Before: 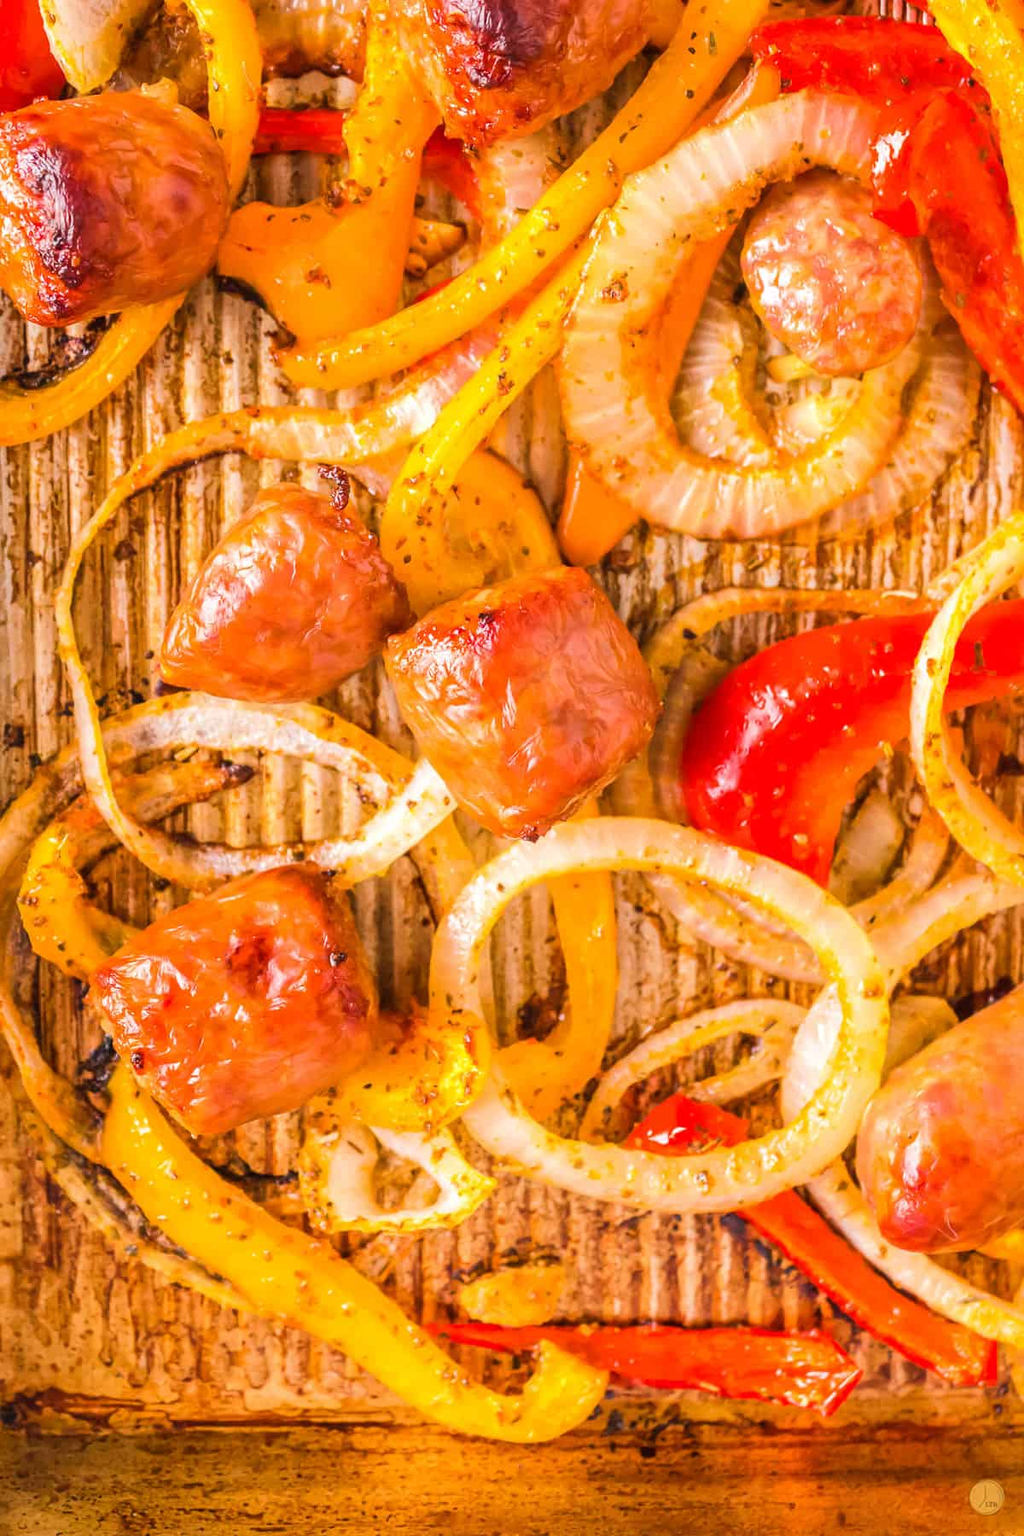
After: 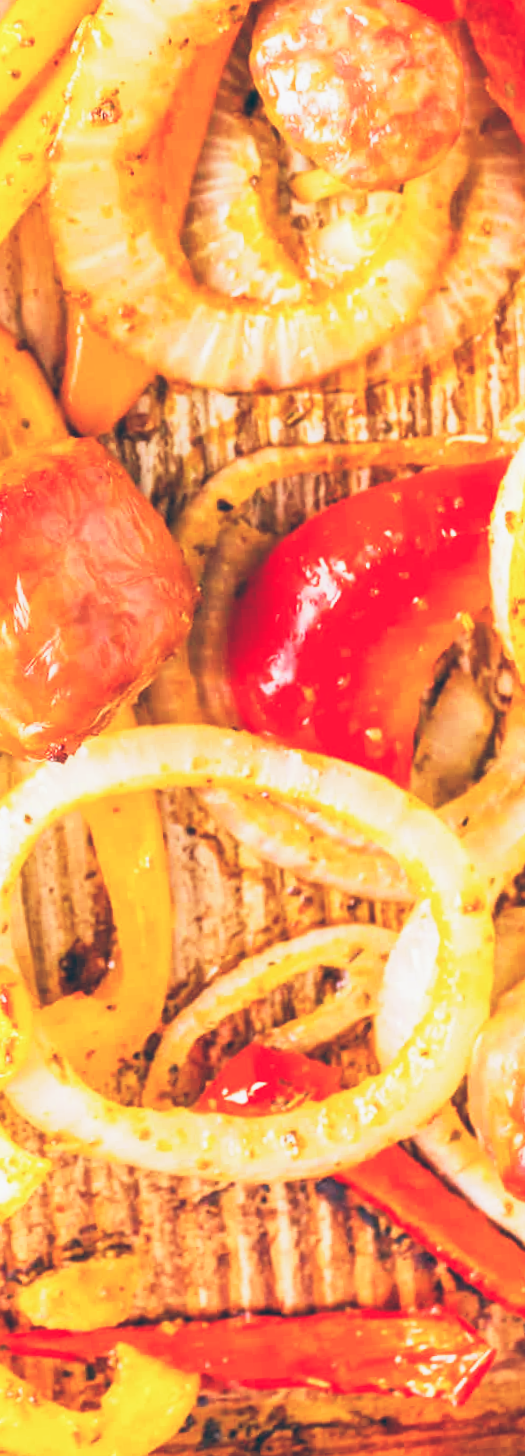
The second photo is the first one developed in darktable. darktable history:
crop: left 47.628%, top 6.643%, right 7.874%
color balance: lift [1.016, 0.983, 1, 1.017], gamma [0.958, 1, 1, 1], gain [0.981, 1.007, 0.993, 1.002], input saturation 118.26%, contrast 13.43%, contrast fulcrum 21.62%, output saturation 82.76%
rotate and perspective: rotation -4.57°, crop left 0.054, crop right 0.944, crop top 0.087, crop bottom 0.914
base curve: curves: ch0 [(0, 0) (0.088, 0.125) (0.176, 0.251) (0.354, 0.501) (0.613, 0.749) (1, 0.877)], preserve colors none
